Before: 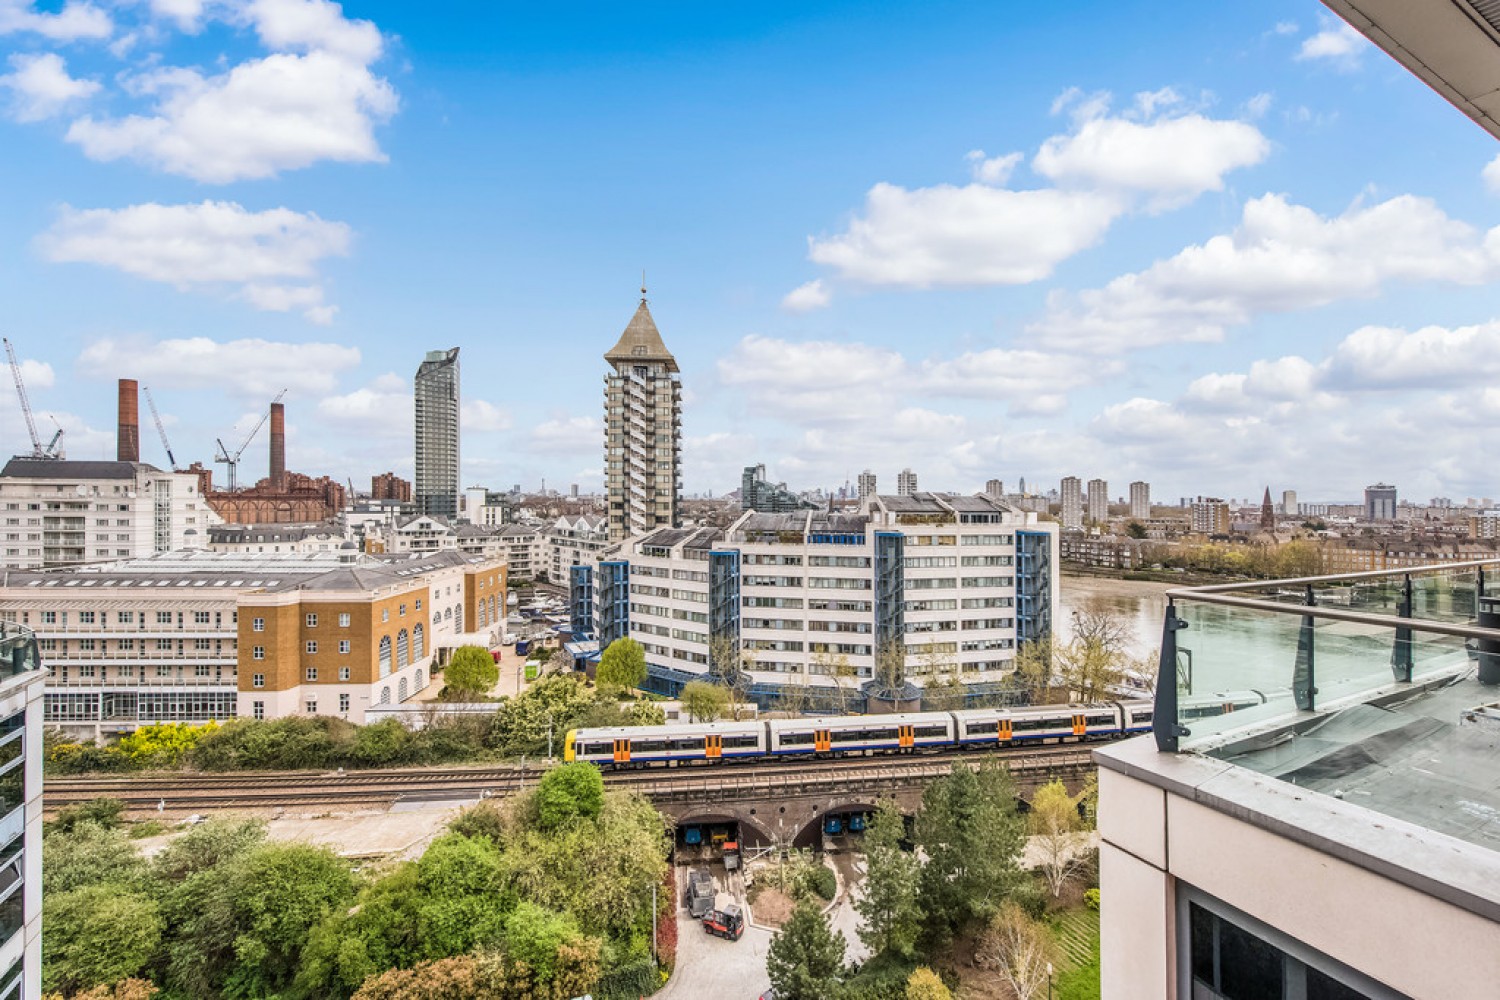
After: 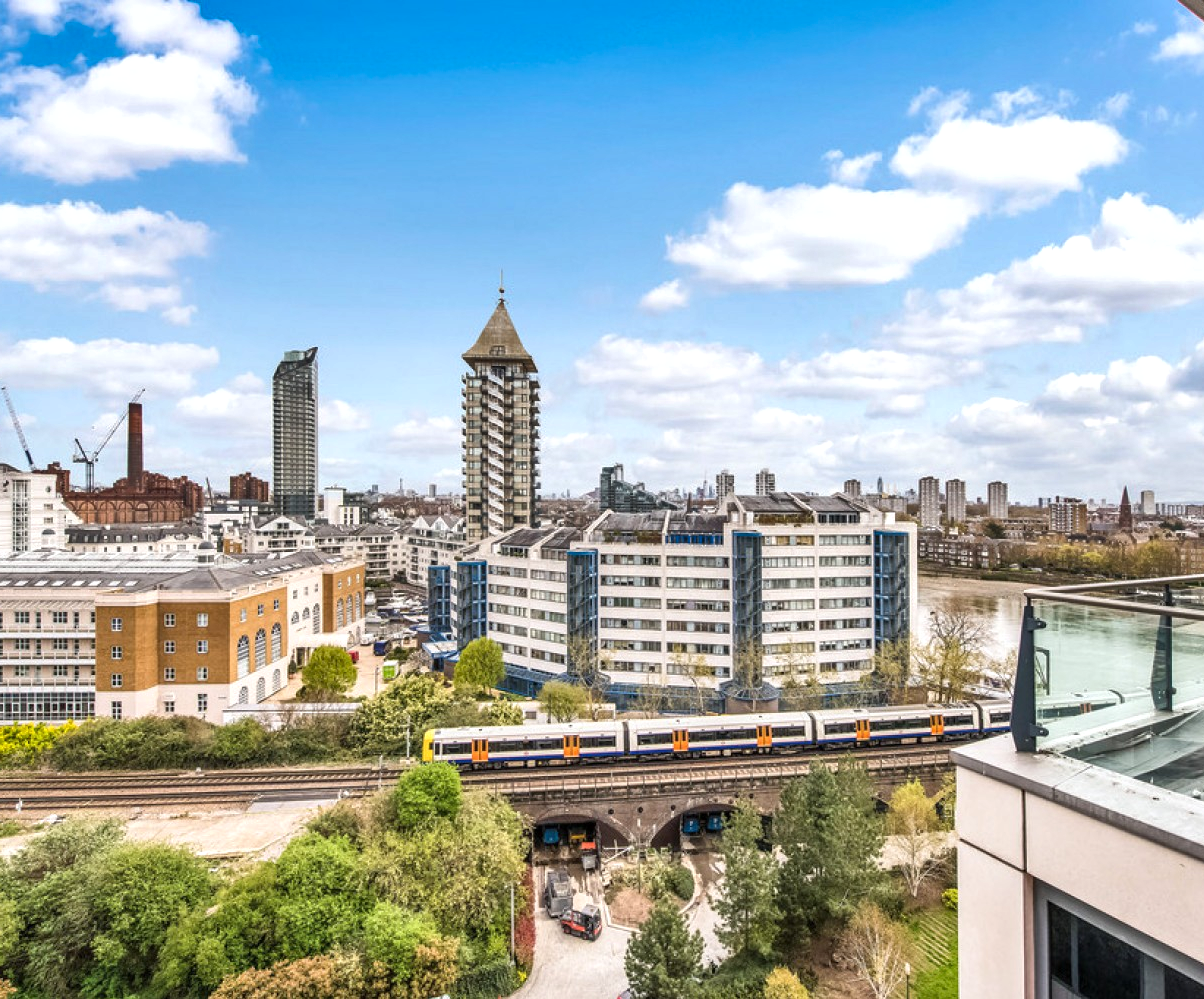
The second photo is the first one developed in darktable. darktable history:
crop and rotate: left 9.476%, right 10.246%
exposure: exposure 0.3 EV, compensate highlight preservation false
shadows and highlights: white point adjustment 0.043, soften with gaussian
